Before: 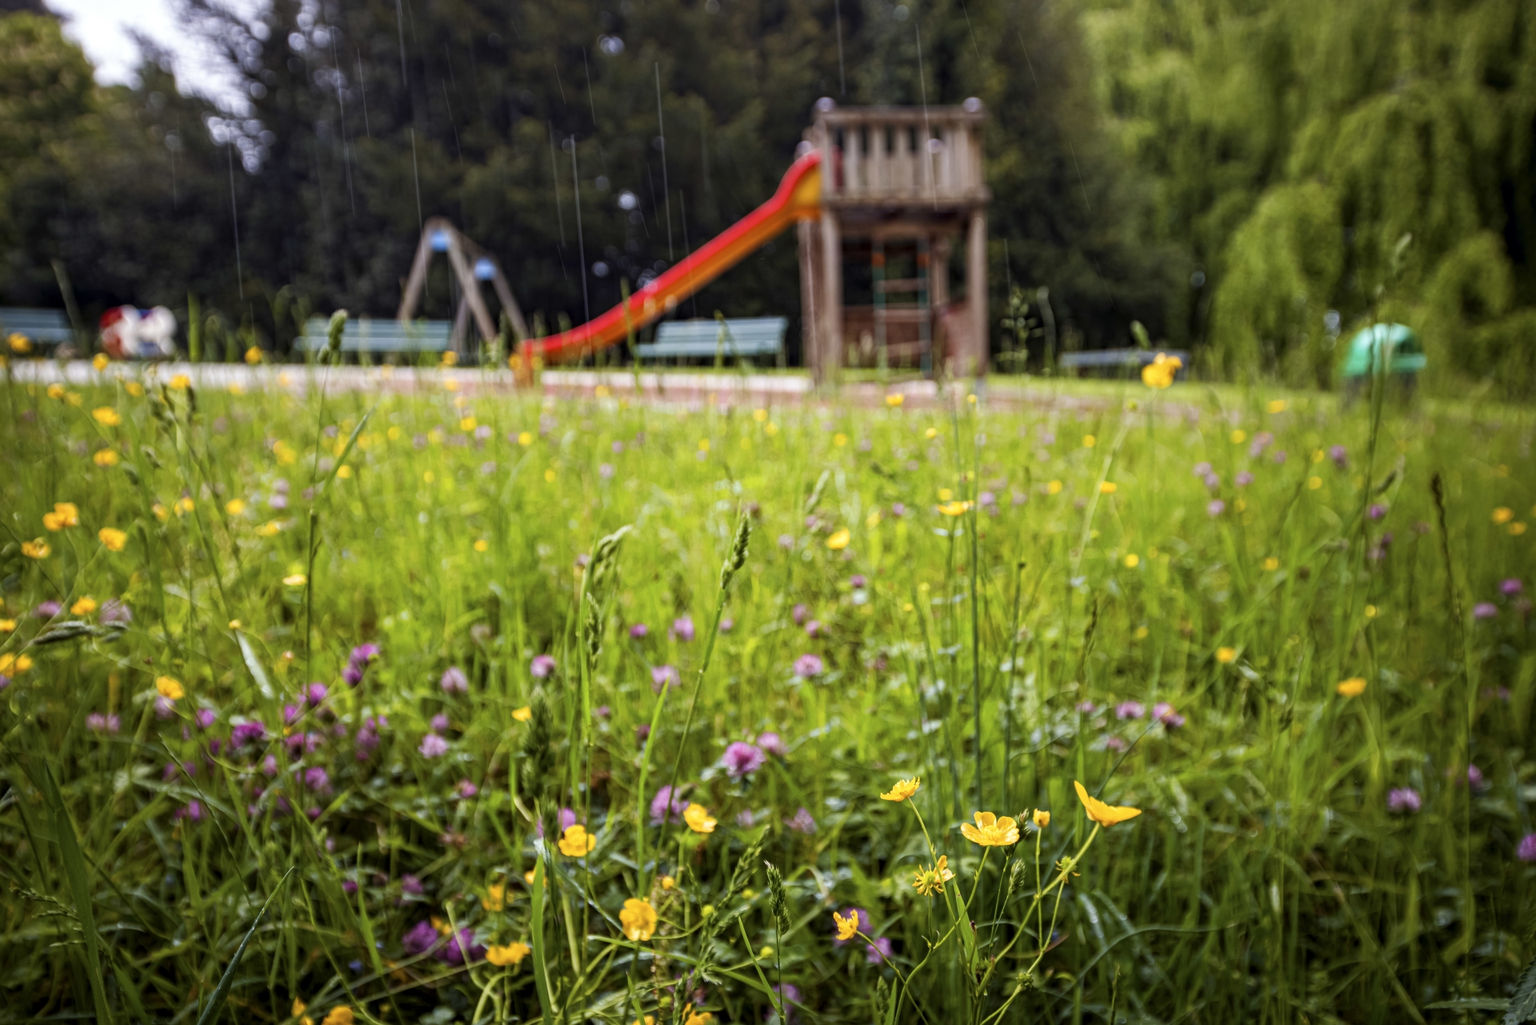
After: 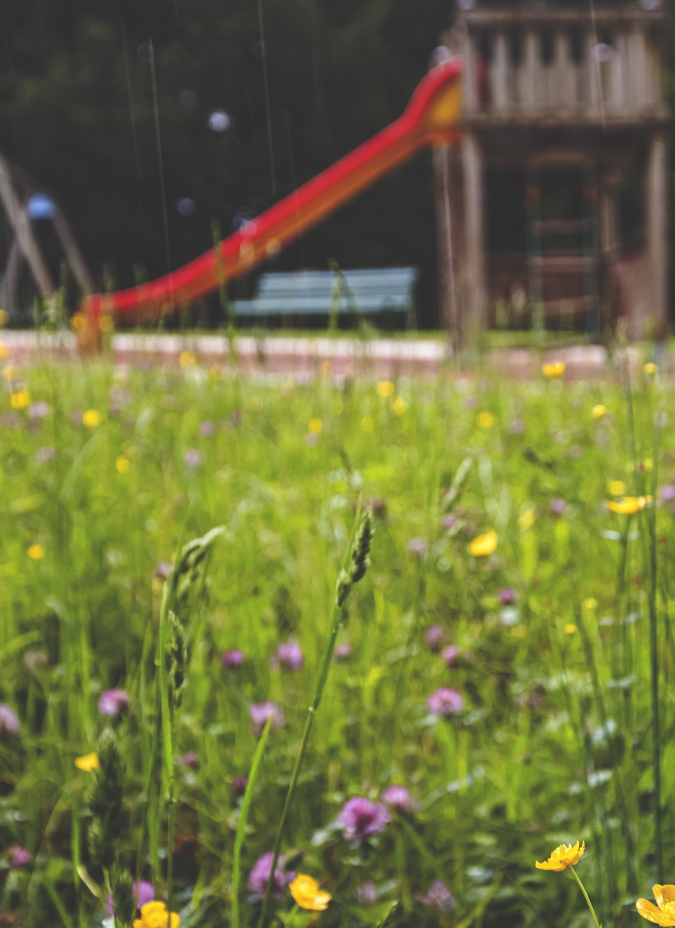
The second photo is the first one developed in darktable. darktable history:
rgb curve: curves: ch0 [(0, 0.186) (0.314, 0.284) (0.775, 0.708) (1, 1)], compensate middle gray true, preserve colors none
crop and rotate: left 29.476%, top 10.214%, right 35.32%, bottom 17.333%
